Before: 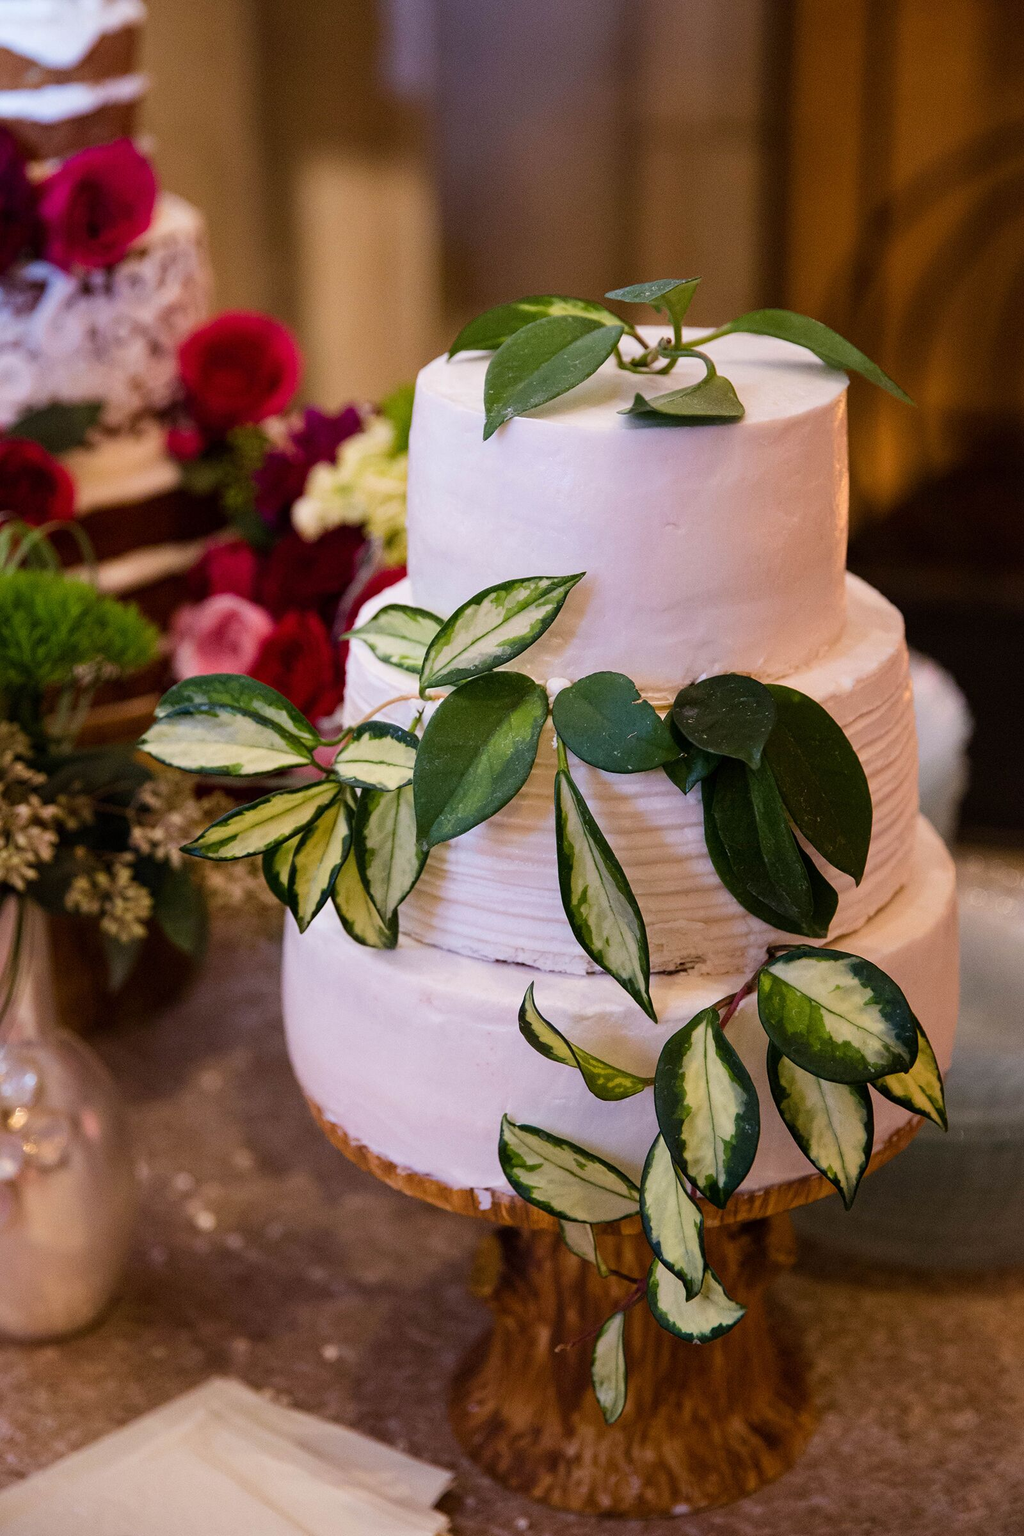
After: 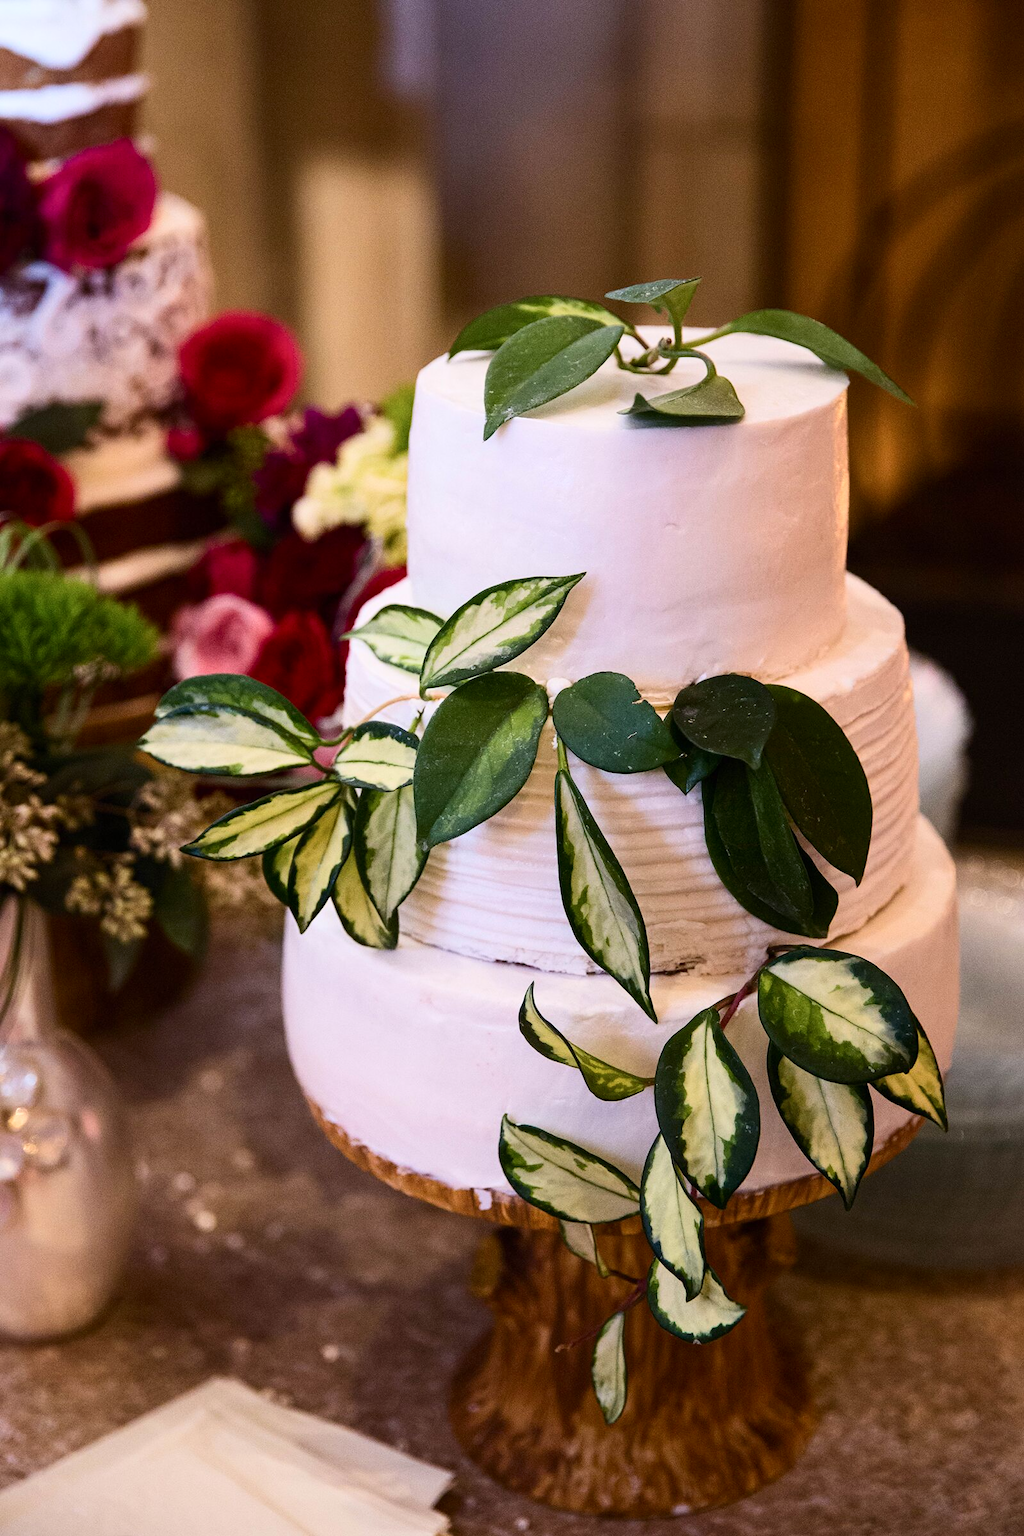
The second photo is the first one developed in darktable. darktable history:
contrast brightness saturation: contrast 0.244, brightness 0.088
